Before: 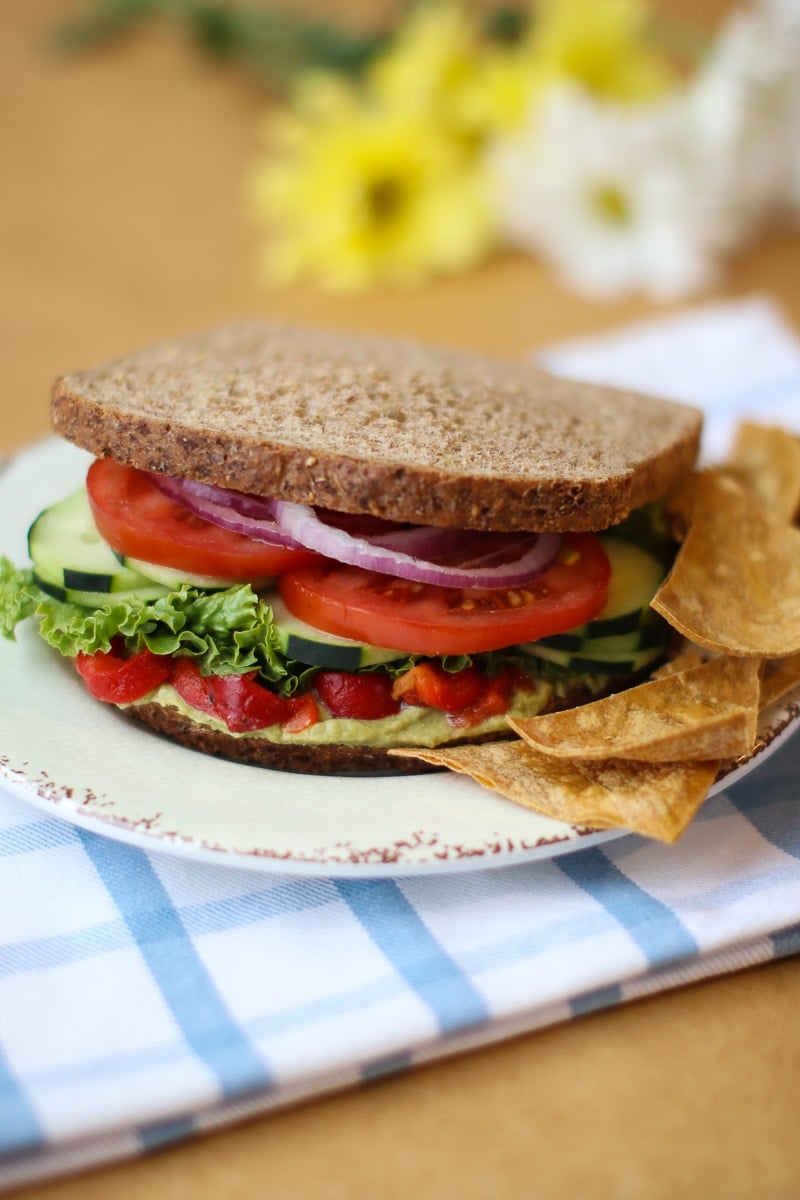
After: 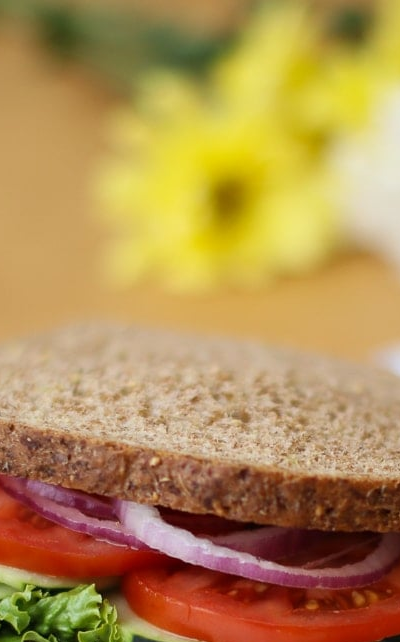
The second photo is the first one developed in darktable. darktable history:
crop: left 19.556%, right 30.401%, bottom 46.458%
exposure: exposure 0 EV, compensate highlight preservation false
